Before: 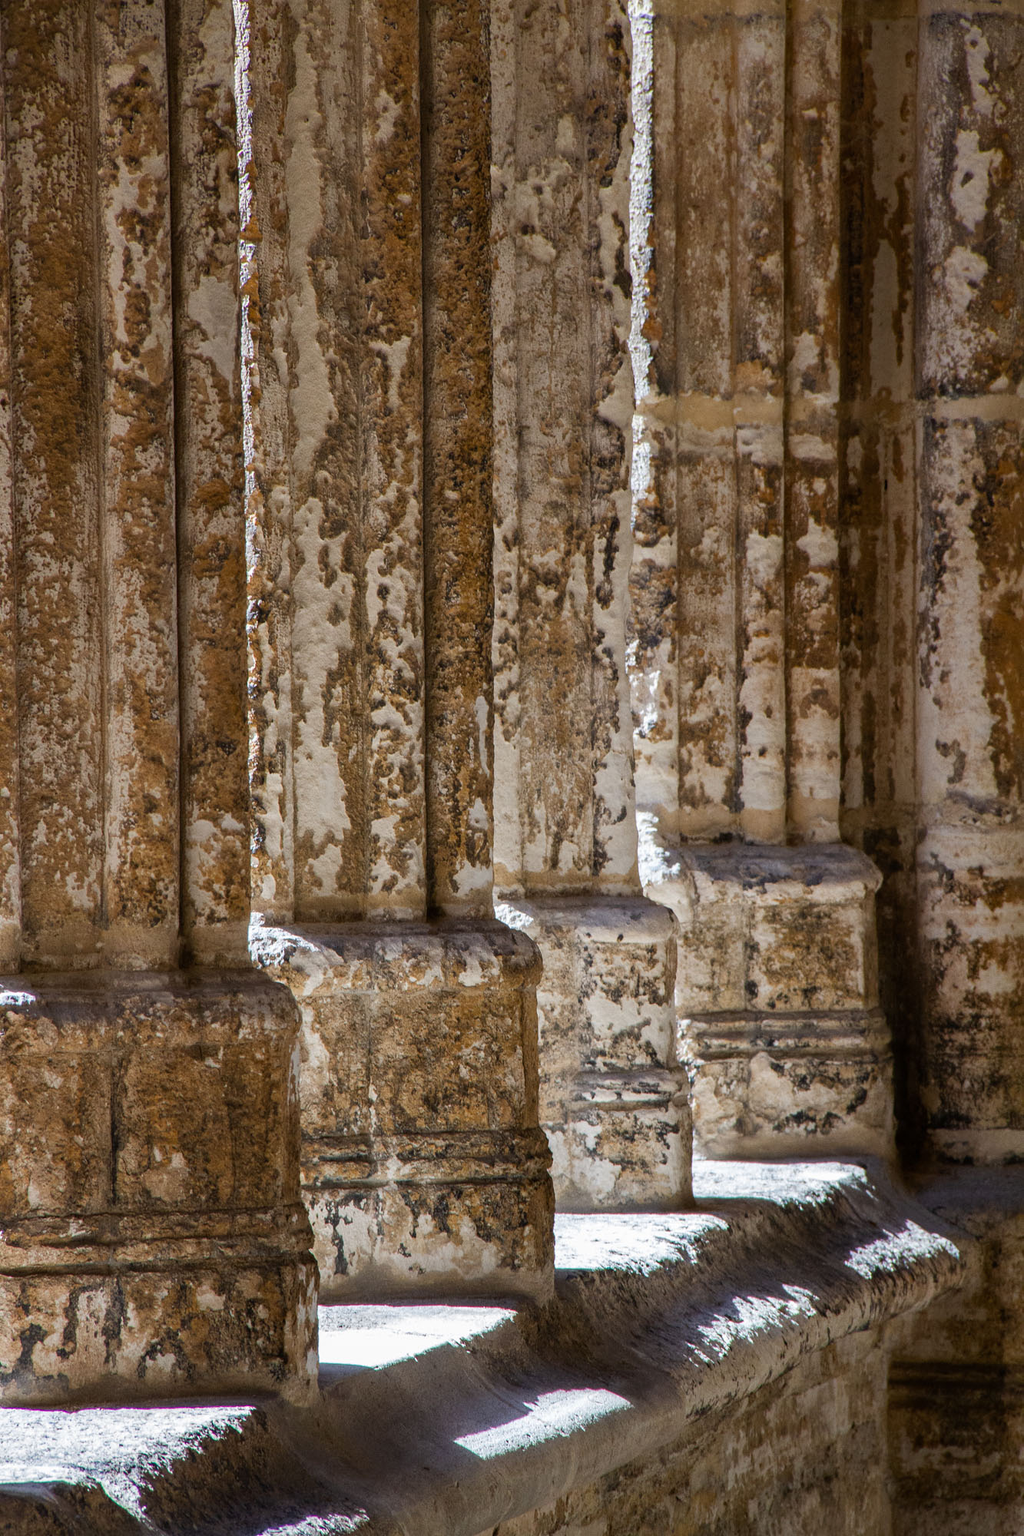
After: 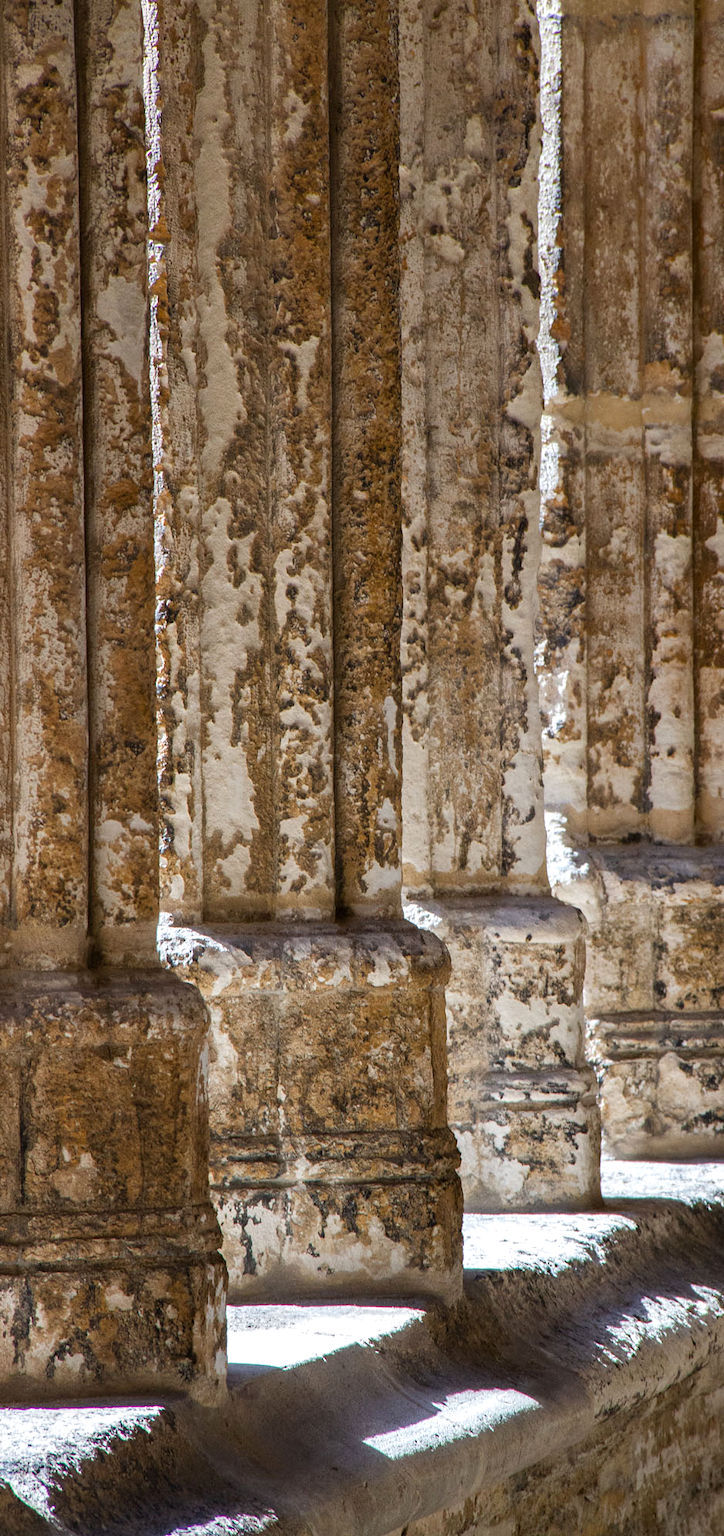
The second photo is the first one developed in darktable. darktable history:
exposure: exposure 0.201 EV, compensate highlight preservation false
crop and rotate: left 8.96%, right 20.23%
